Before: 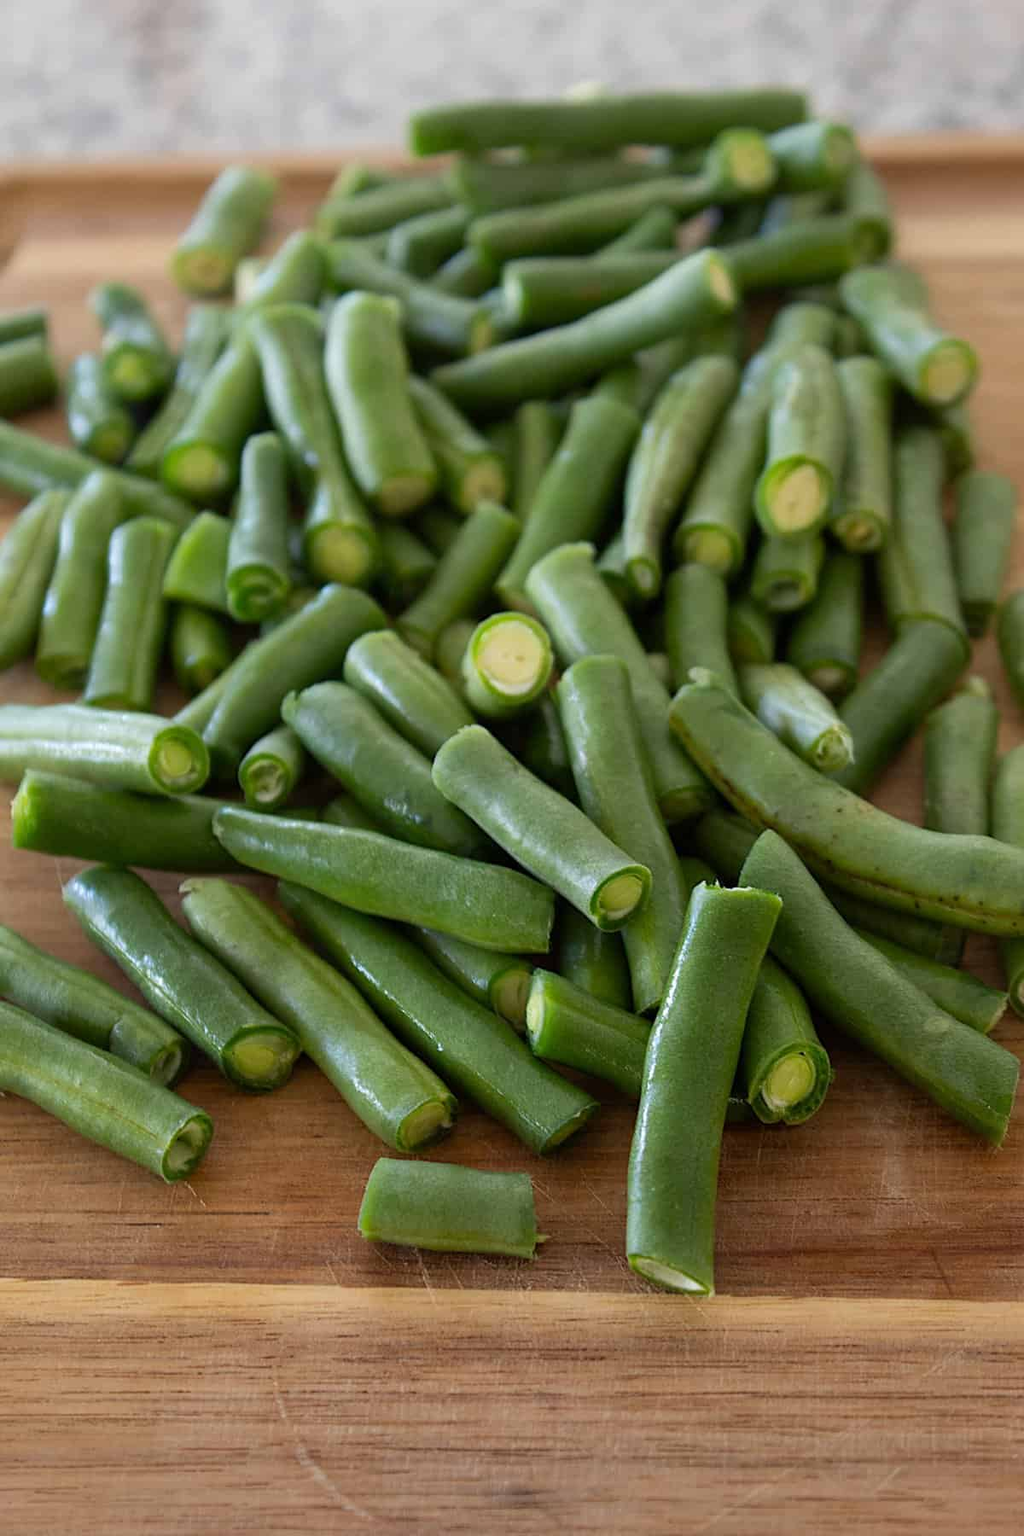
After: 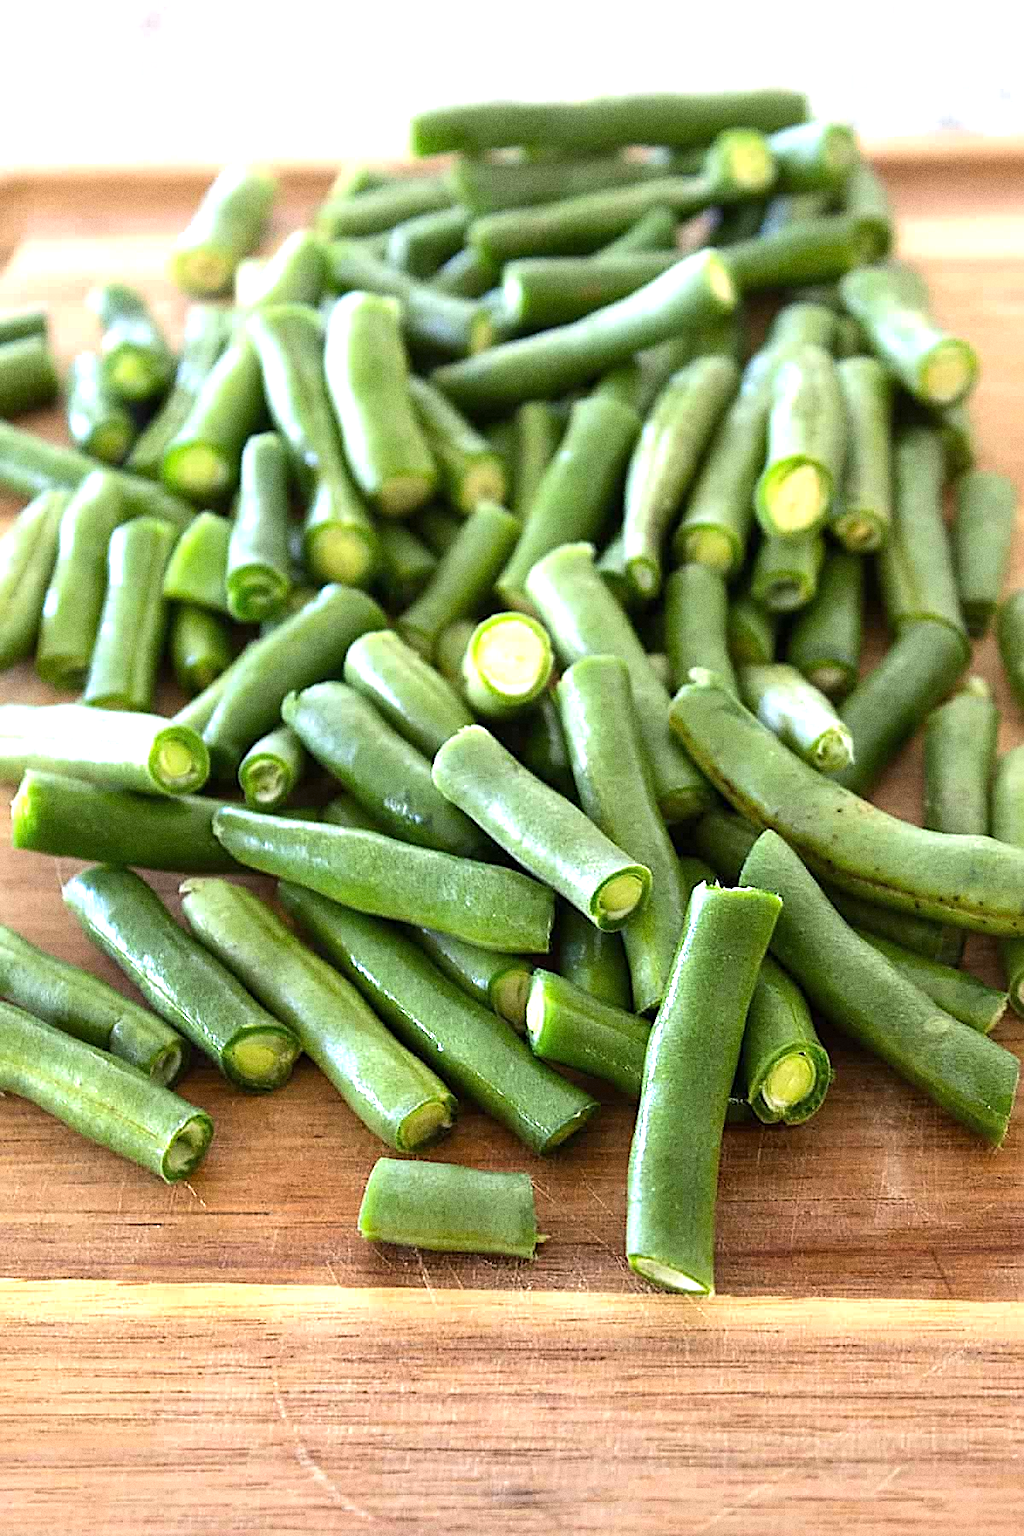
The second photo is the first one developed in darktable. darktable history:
sharpen: on, module defaults
grain: coarseness 0.09 ISO, strength 40%
white balance: red 0.983, blue 1.036
exposure: exposure 1.061 EV, compensate highlight preservation false
tone equalizer: -8 EV -0.417 EV, -7 EV -0.389 EV, -6 EV -0.333 EV, -5 EV -0.222 EV, -3 EV 0.222 EV, -2 EV 0.333 EV, -1 EV 0.389 EV, +0 EV 0.417 EV, edges refinement/feathering 500, mask exposure compensation -1.57 EV, preserve details no
